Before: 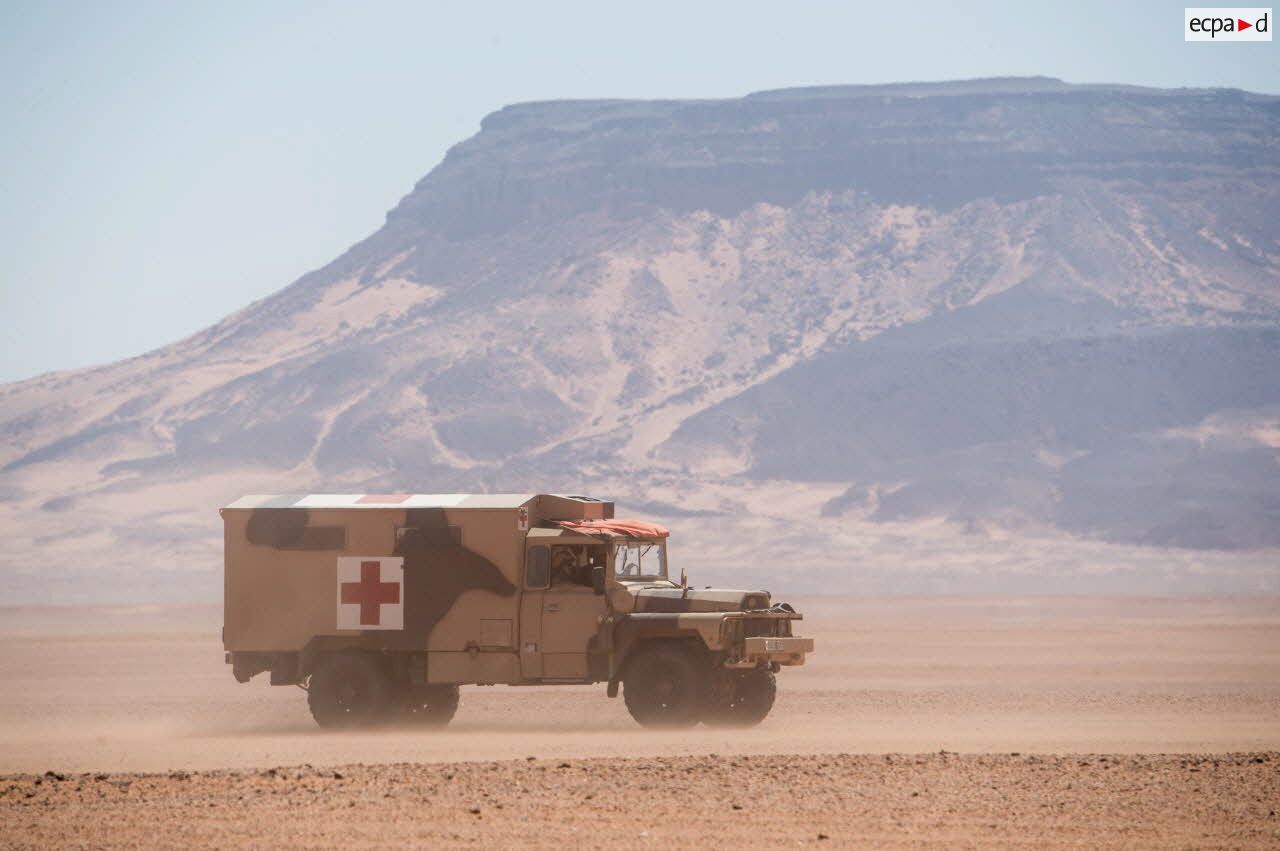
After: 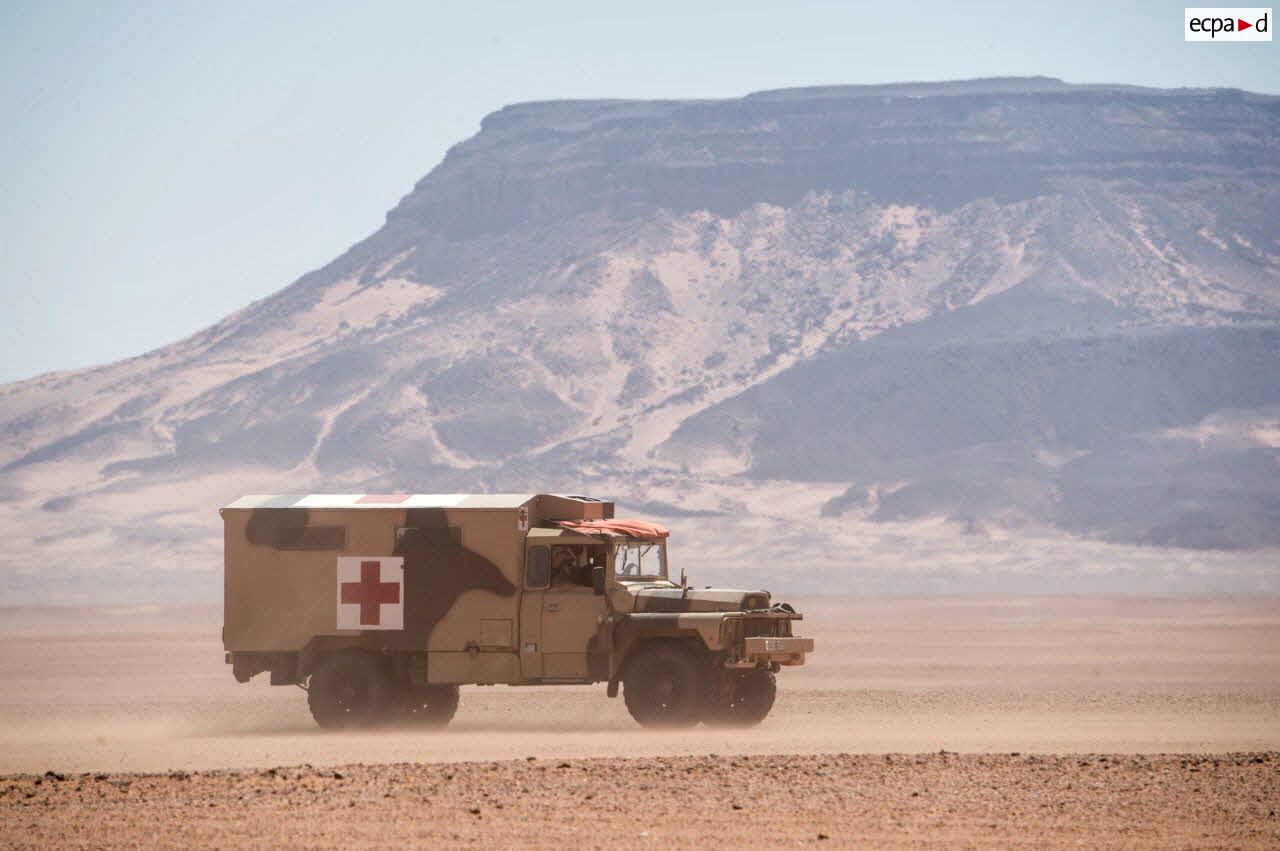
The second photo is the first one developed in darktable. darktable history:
local contrast: mode bilateral grid, contrast 20, coarseness 50, detail 120%, midtone range 0.2
contrast equalizer: octaves 7, y [[0.6 ×6], [0.55 ×6], [0 ×6], [0 ×6], [0 ×6]], mix 0.3
